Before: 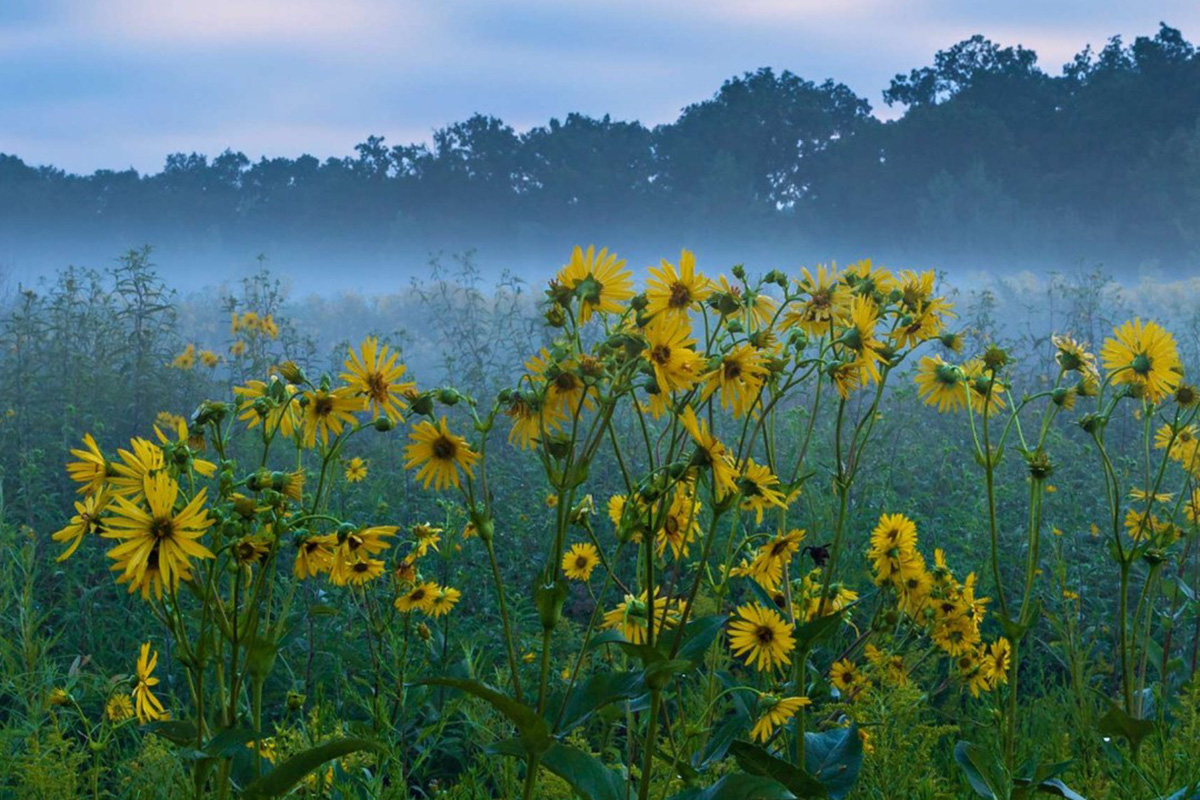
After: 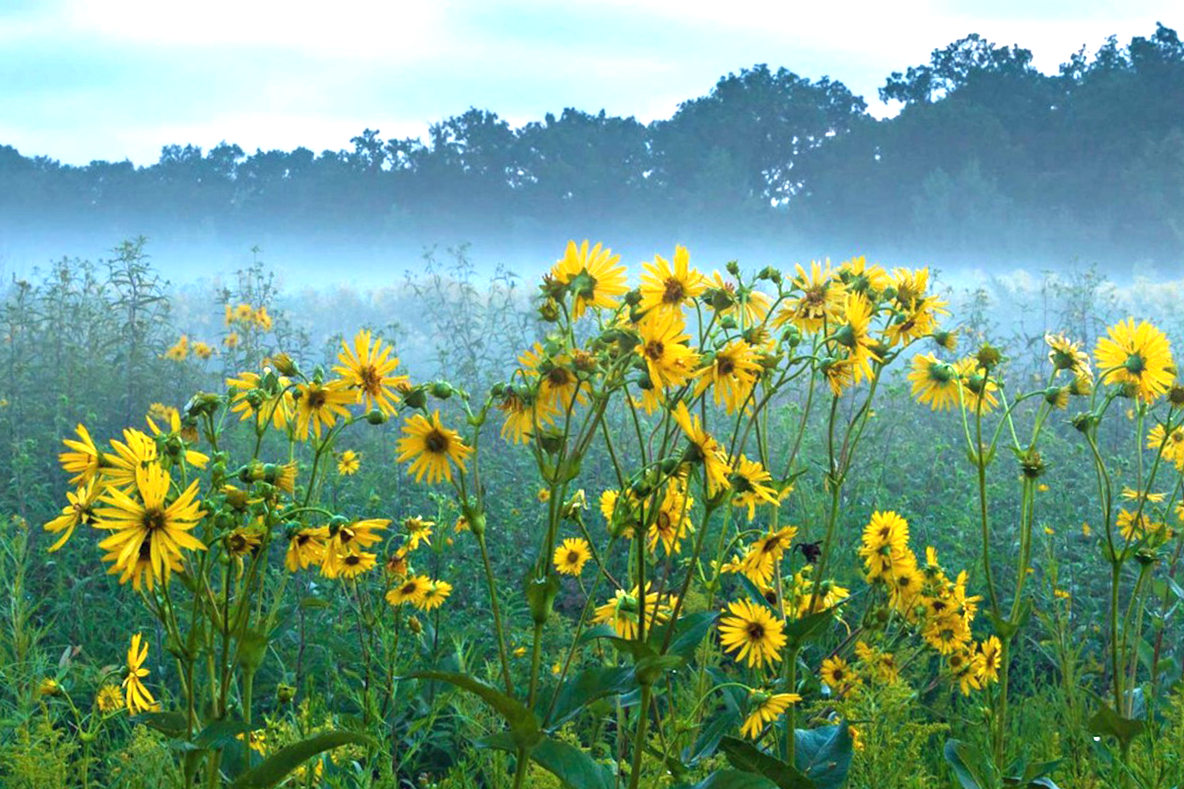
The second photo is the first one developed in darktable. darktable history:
white balance: red 1.029, blue 0.92
crop and rotate: angle -0.5°
exposure: black level correction 0, exposure 1.2 EV, compensate exposure bias true, compensate highlight preservation false
